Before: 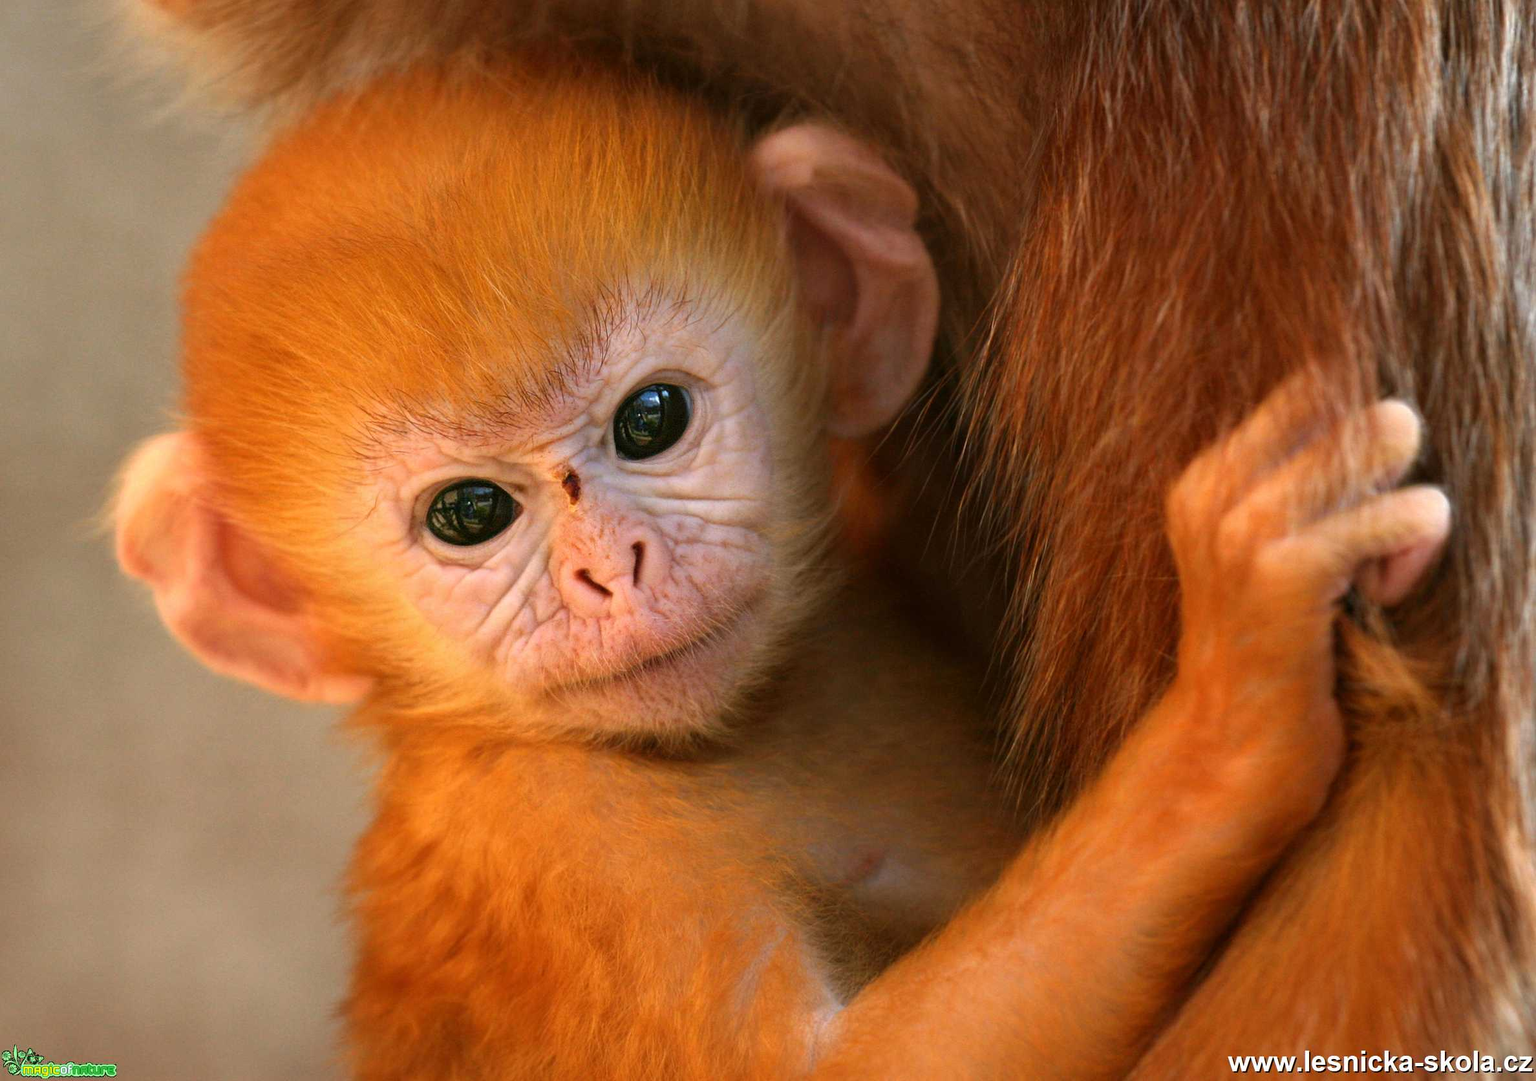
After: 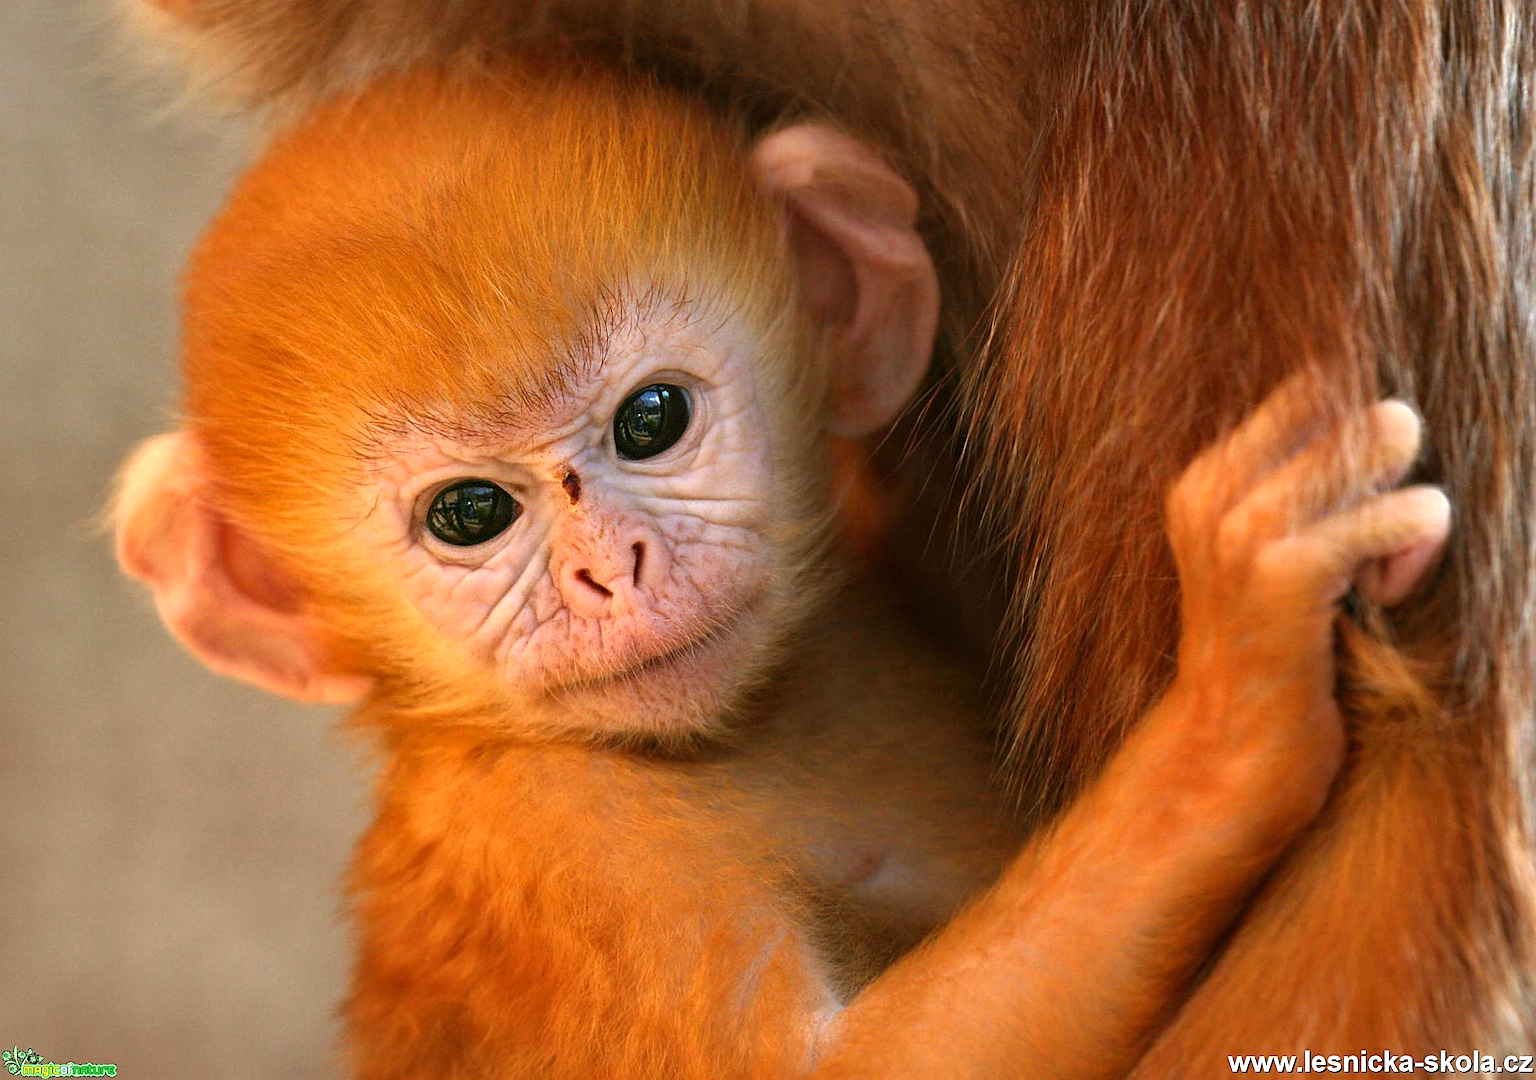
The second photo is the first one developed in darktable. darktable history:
levels: levels [0, 0.474, 0.947]
shadows and highlights: shadows 11.28, white point adjustment 1.33, soften with gaussian
sharpen: on, module defaults
